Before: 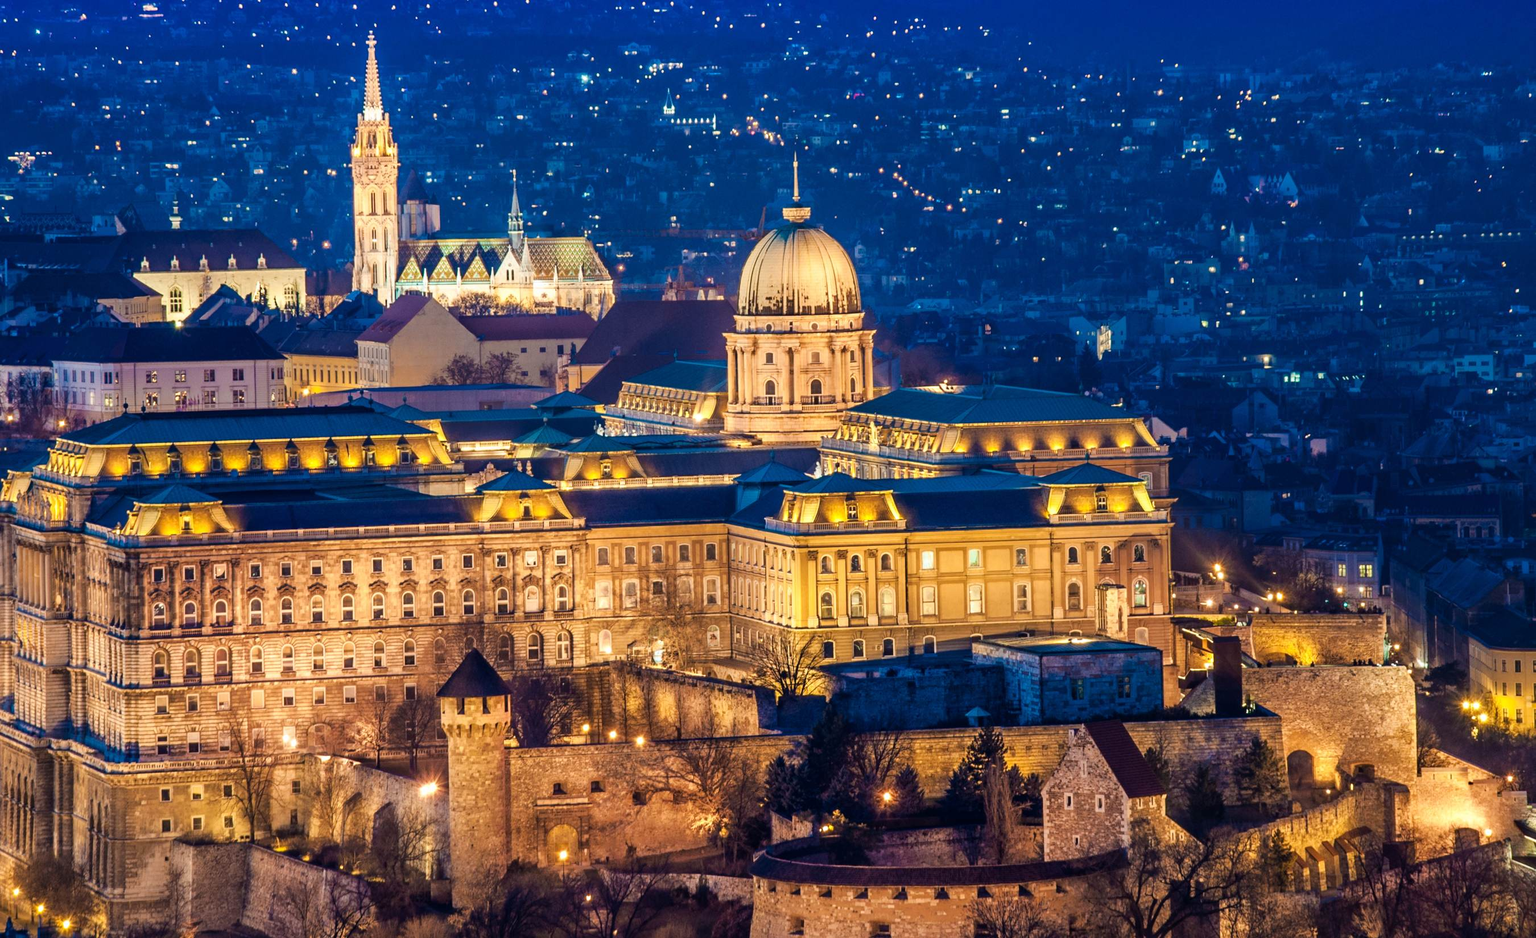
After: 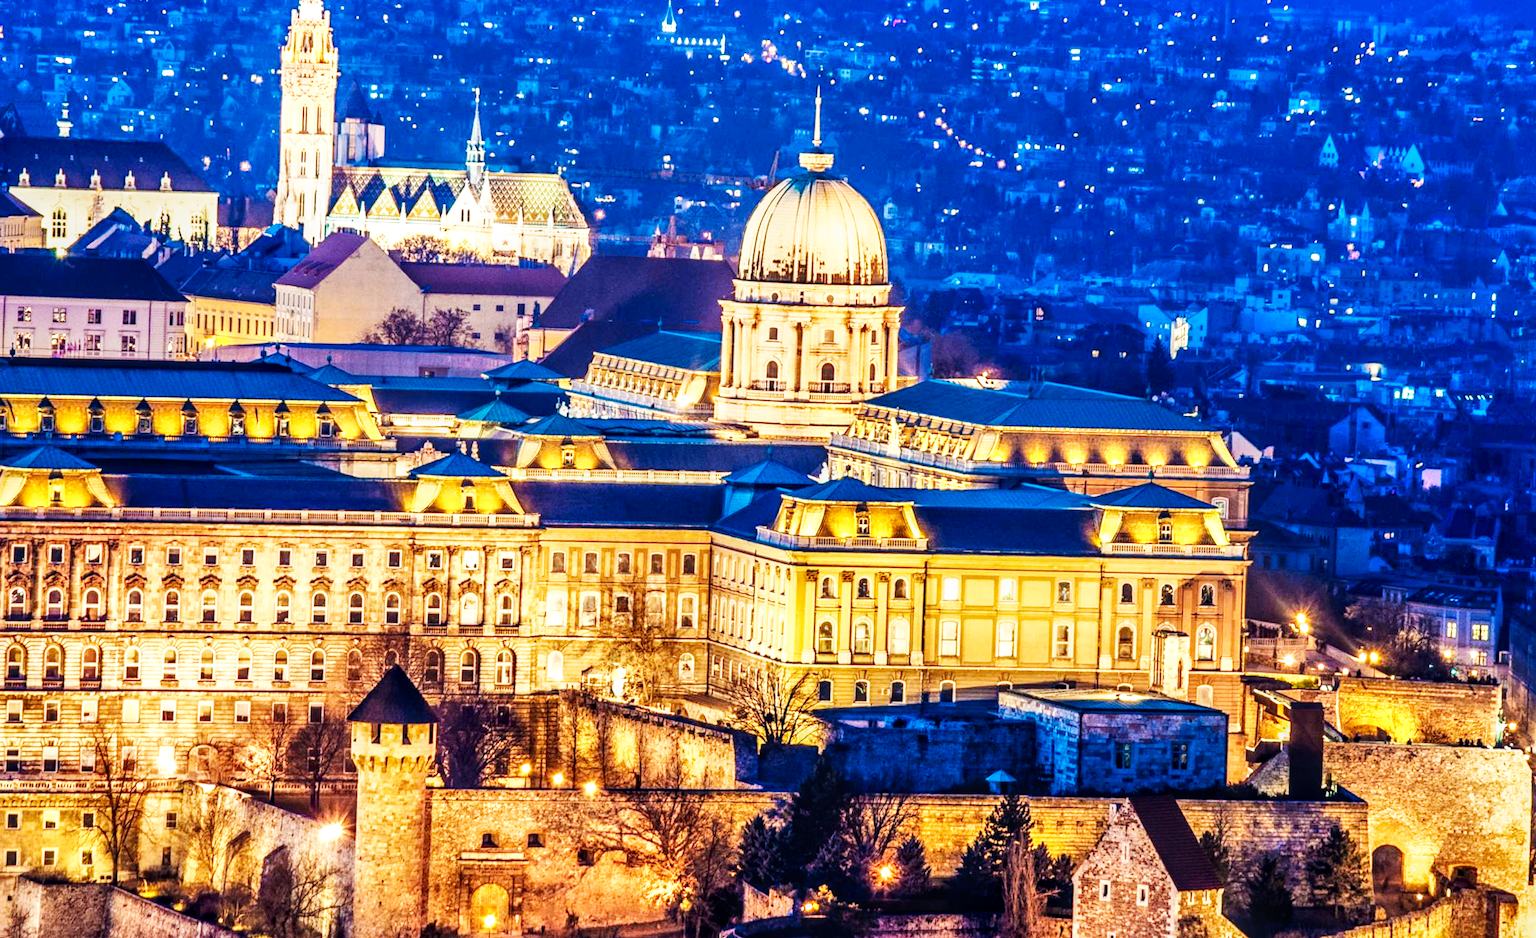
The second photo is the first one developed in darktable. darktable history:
local contrast: highlights 34%, detail 134%
crop and rotate: angle -3.25°, left 5.235%, top 5.157%, right 4.674%, bottom 4.666%
shadows and highlights: soften with gaussian
base curve: curves: ch0 [(0, 0) (0.007, 0.004) (0.027, 0.03) (0.046, 0.07) (0.207, 0.54) (0.442, 0.872) (0.673, 0.972) (1, 1)], preserve colors none
